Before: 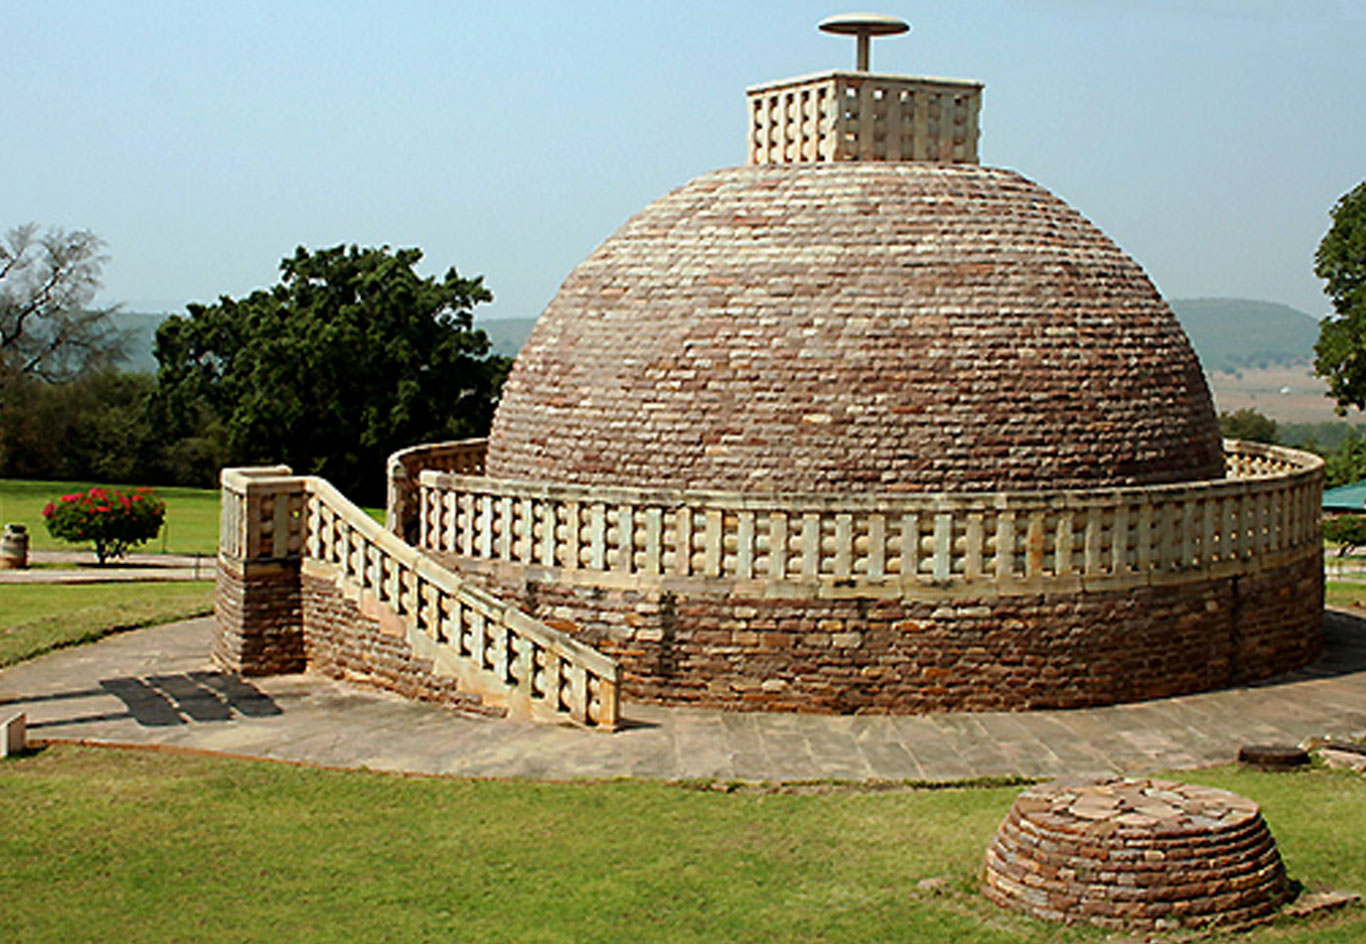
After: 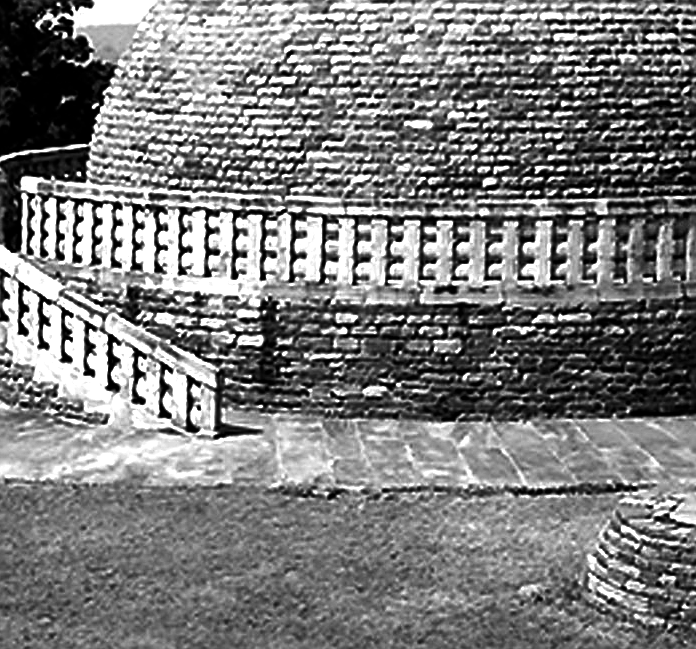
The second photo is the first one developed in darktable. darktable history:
shadows and highlights: shadows 60, highlights -60.23, soften with gaussian
sharpen: on, module defaults
exposure: black level correction 0, exposure 0.95 EV, compensate exposure bias true, compensate highlight preservation false
contrast brightness saturation: contrast -0.03, brightness -0.59, saturation -1
crop and rotate: left 29.237%, top 31.152%, right 19.807%
